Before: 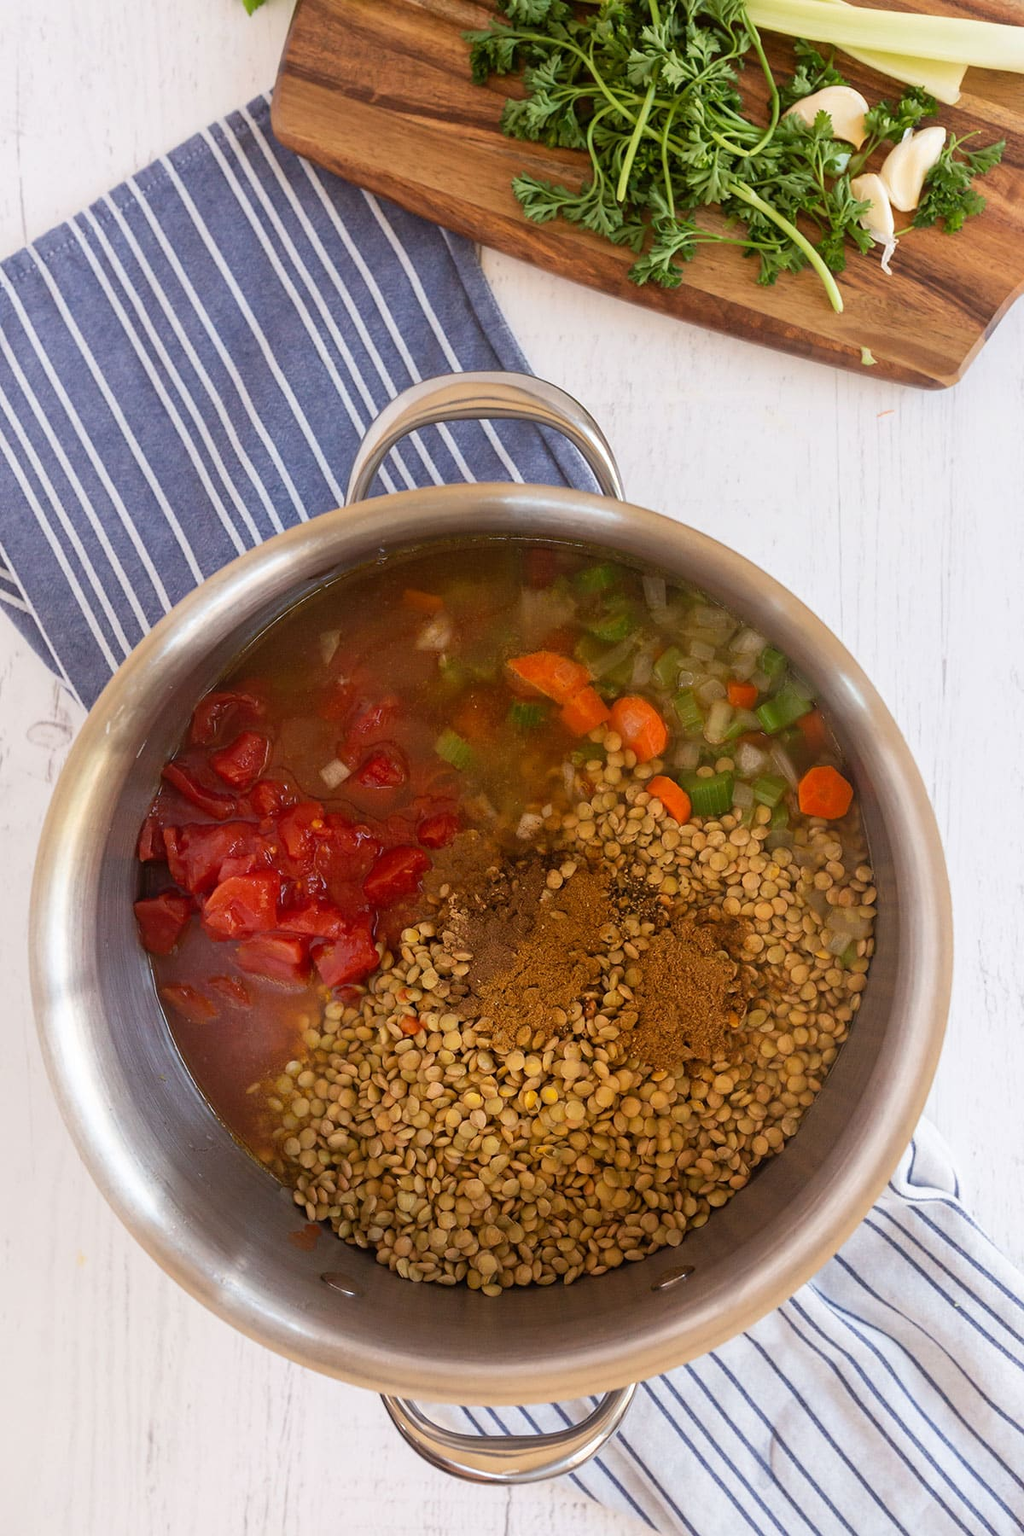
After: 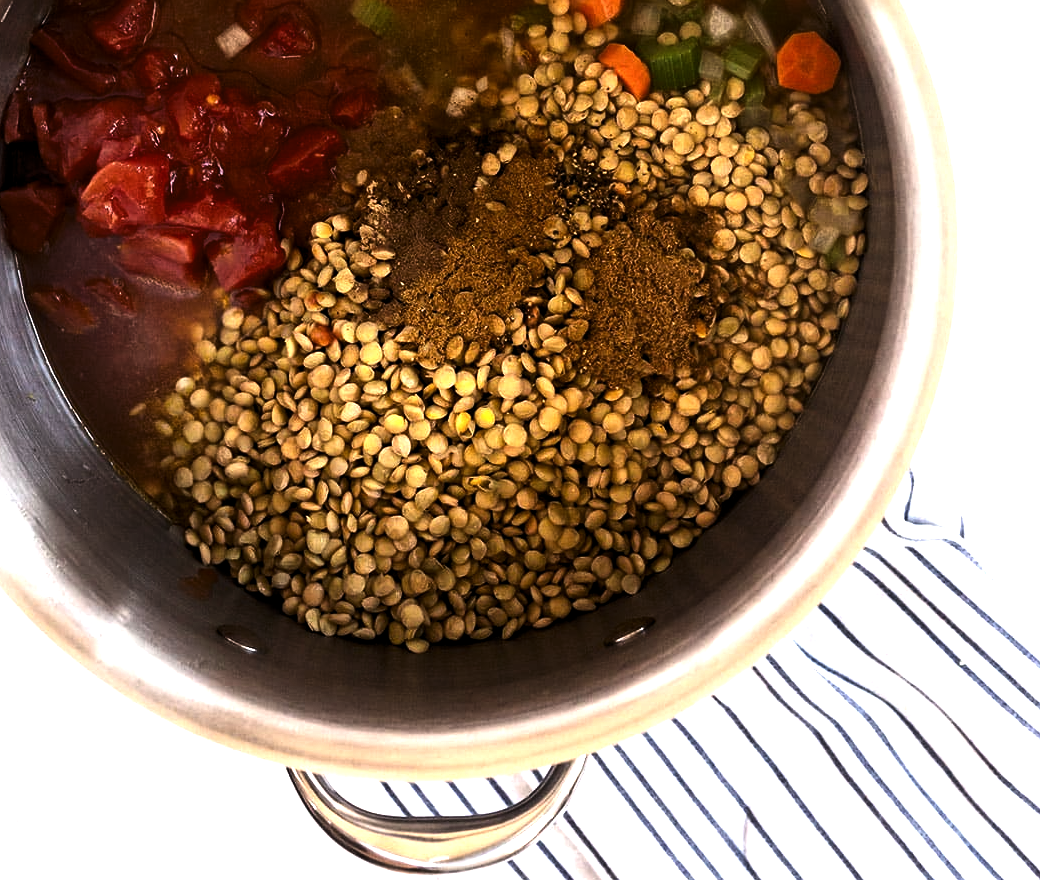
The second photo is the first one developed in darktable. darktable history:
contrast brightness saturation: contrast 0.22
crop and rotate: left 13.306%, top 48.129%, bottom 2.928%
levels: levels [0.044, 0.475, 0.791]
exposure: compensate highlight preservation false
